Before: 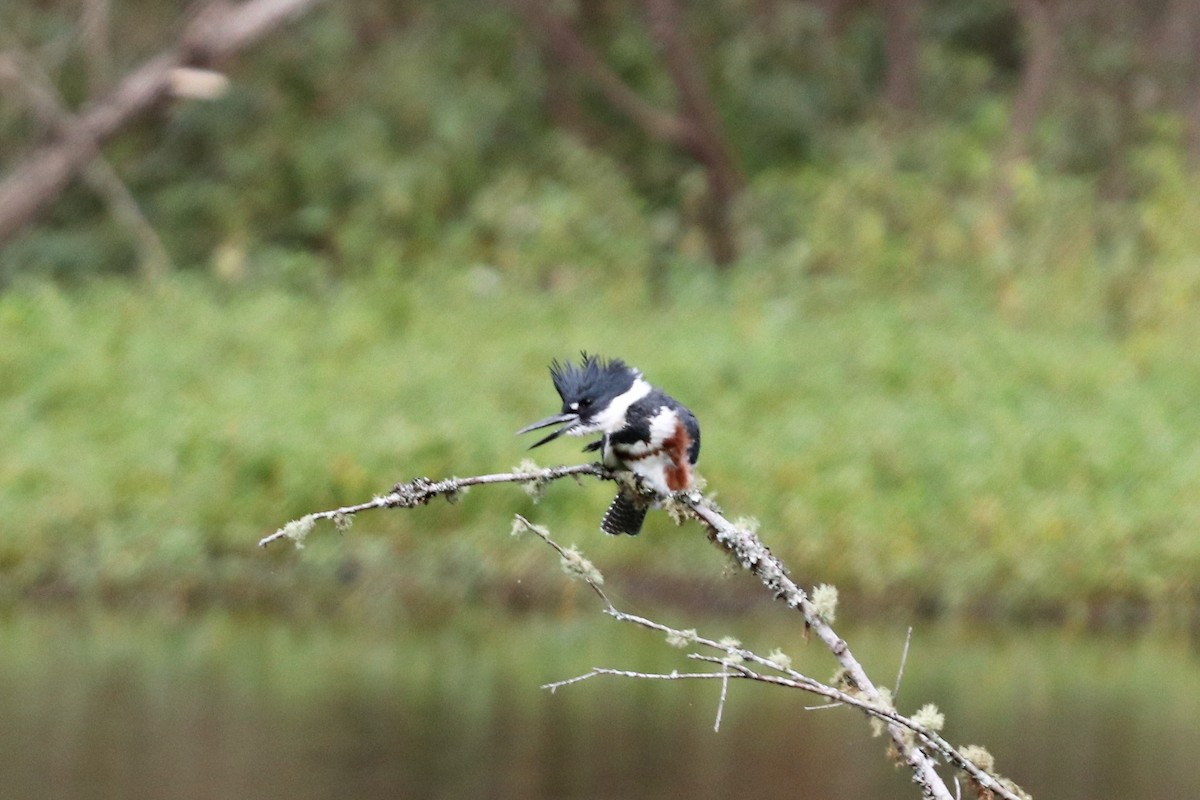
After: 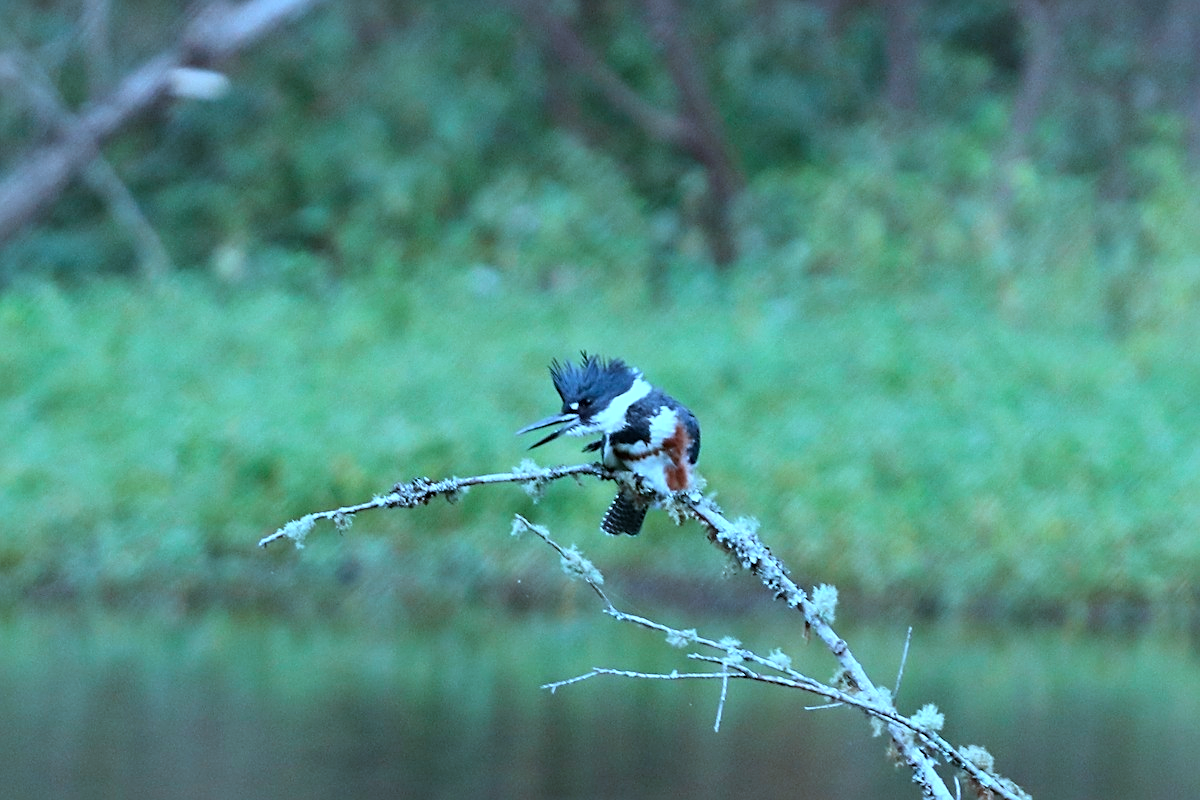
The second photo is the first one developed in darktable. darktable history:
color calibration: illuminant custom, x 0.432, y 0.395, temperature 3098 K
sharpen: on, module defaults
